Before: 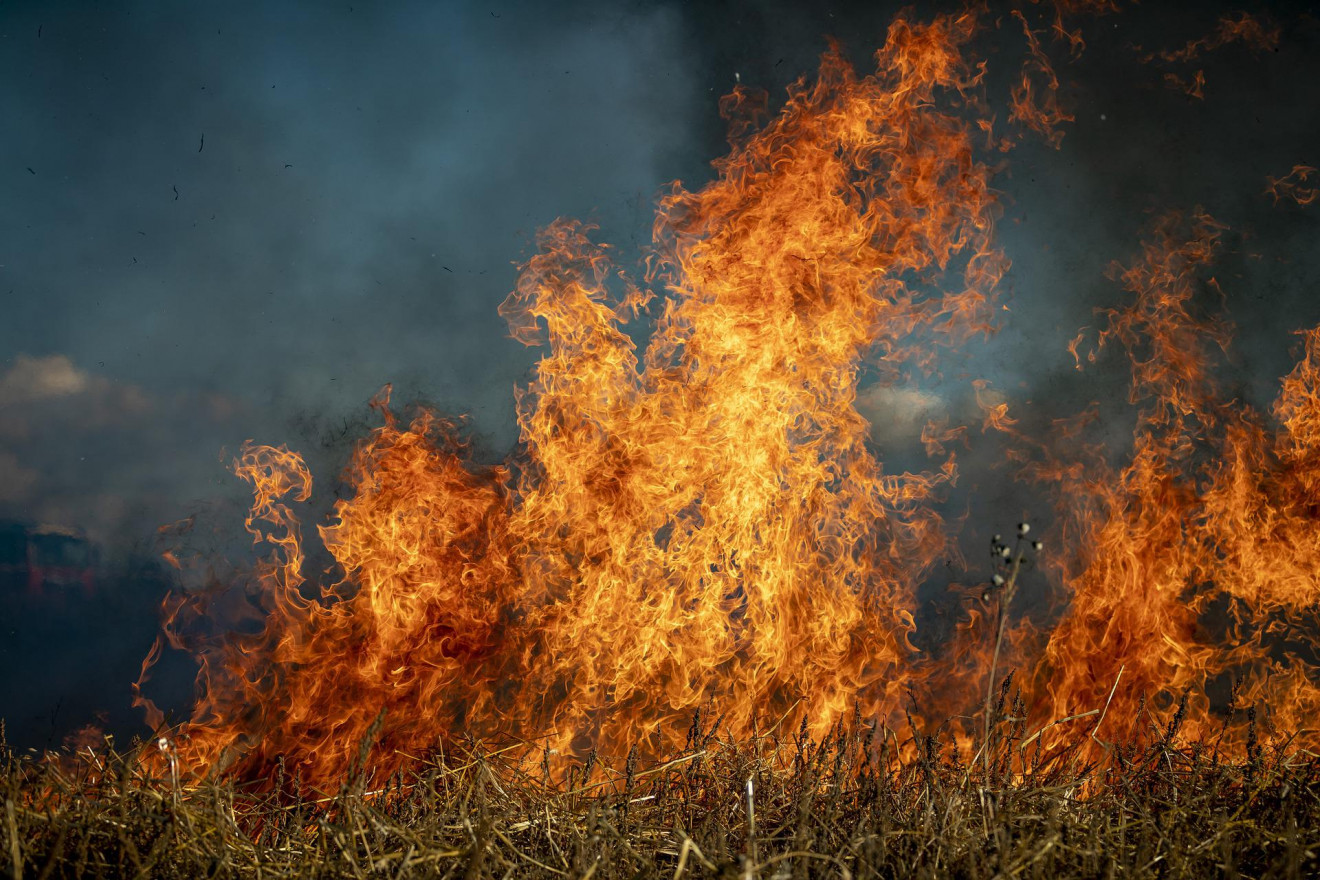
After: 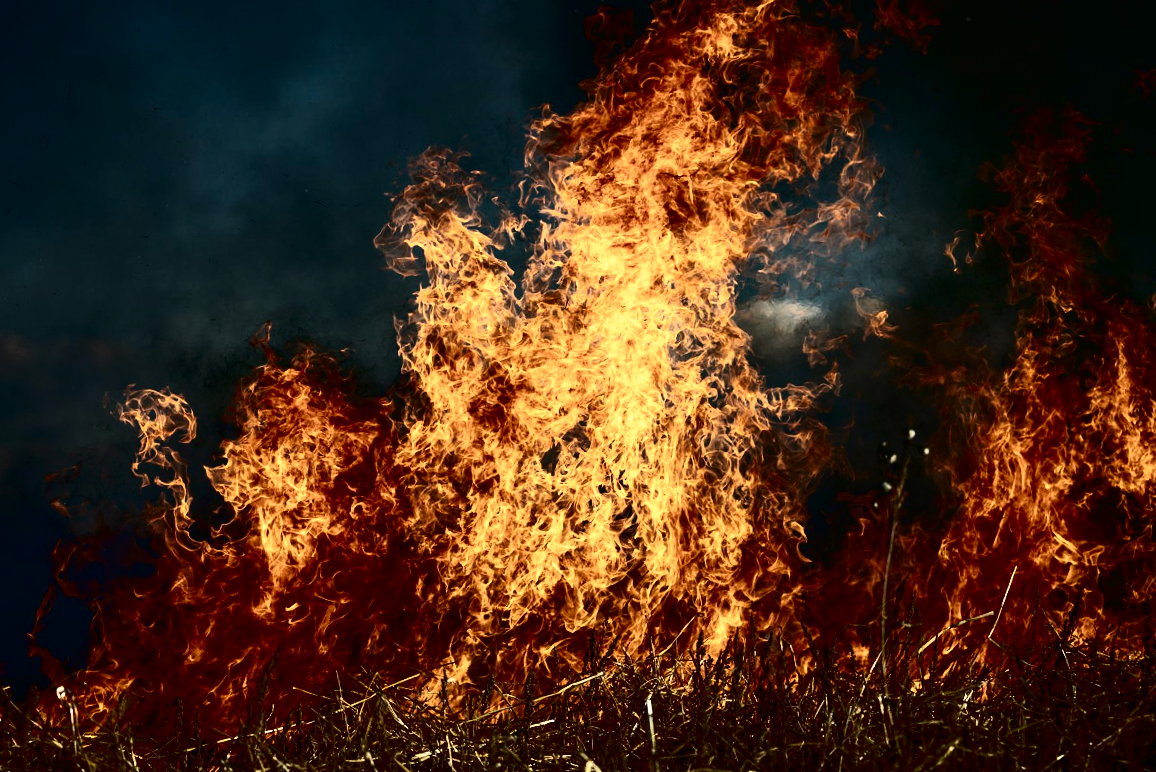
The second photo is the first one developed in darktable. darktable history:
tone curve: curves: ch0 [(0, 0) (0.003, 0.007) (0.011, 0.009) (0.025, 0.01) (0.044, 0.012) (0.069, 0.013) (0.1, 0.014) (0.136, 0.021) (0.177, 0.038) (0.224, 0.06) (0.277, 0.099) (0.335, 0.16) (0.399, 0.227) (0.468, 0.329) (0.543, 0.45) (0.623, 0.594) (0.709, 0.756) (0.801, 0.868) (0.898, 0.971) (1, 1)], color space Lab, independent channels, preserve colors none
crop and rotate: angle 2.86°, left 5.926%, top 5.717%
contrast brightness saturation: contrast 0.275
